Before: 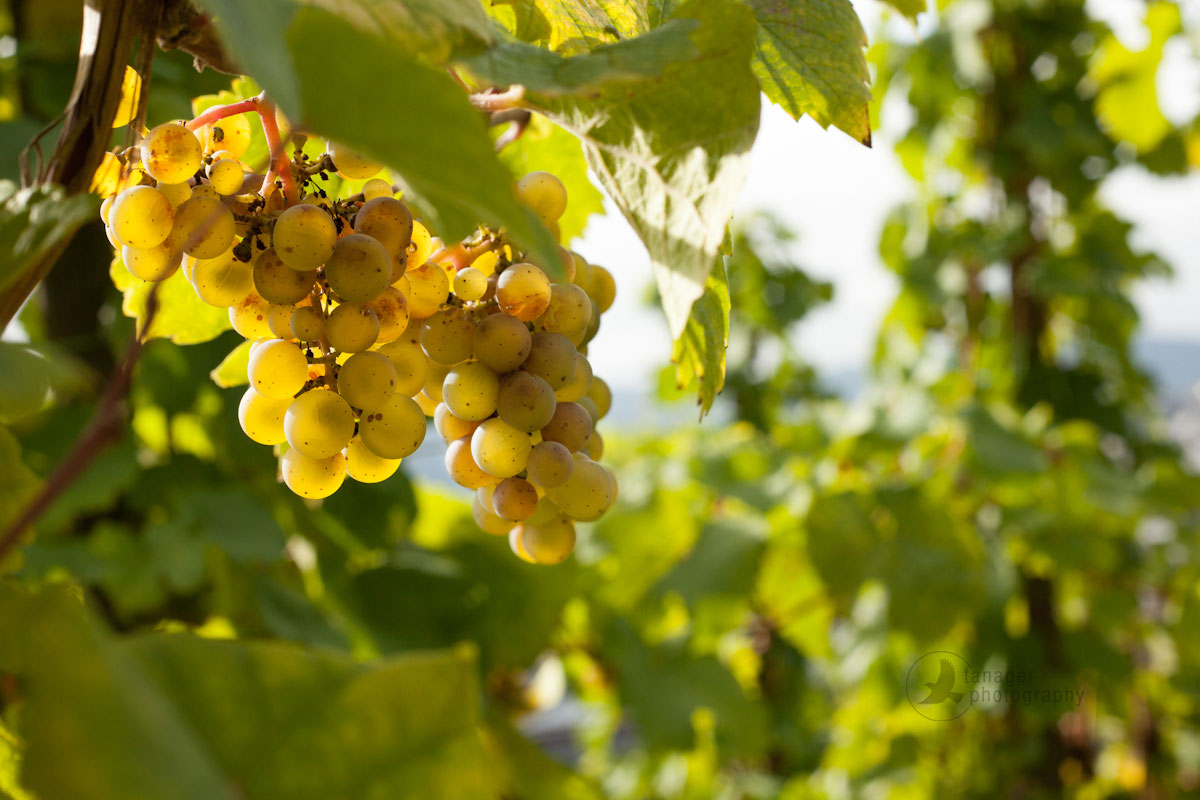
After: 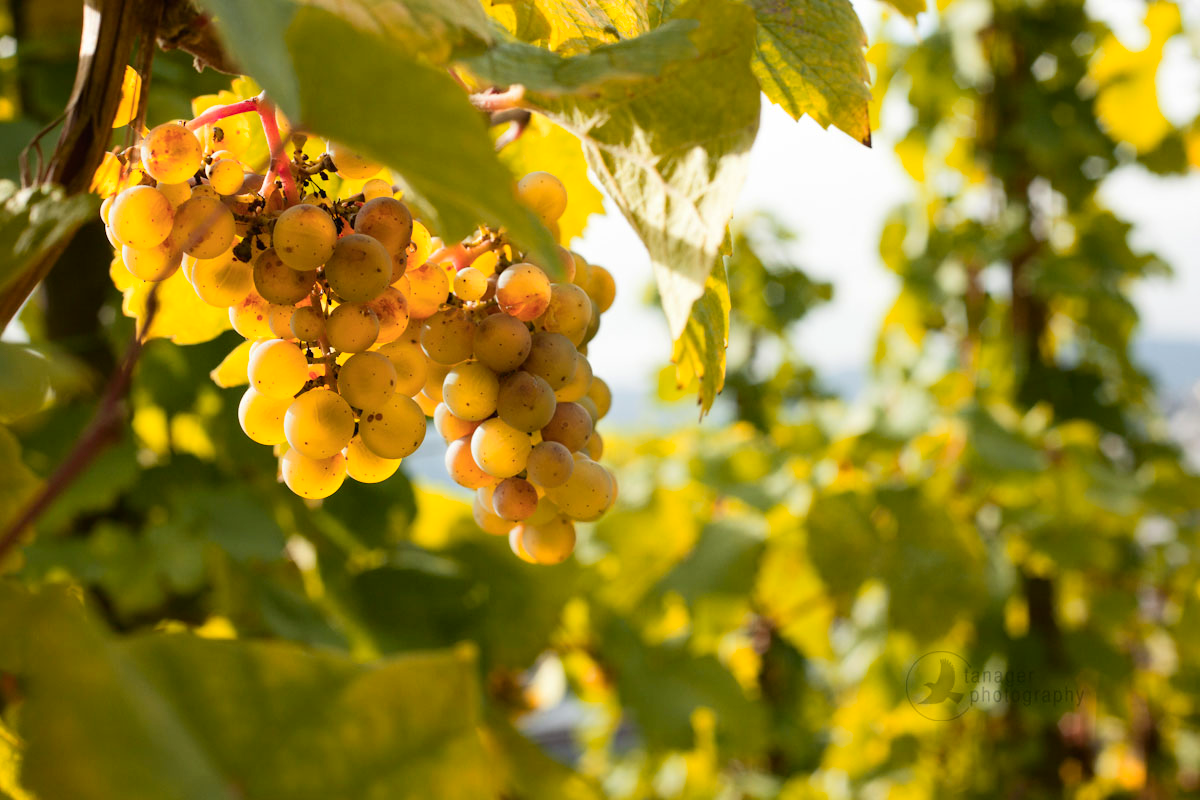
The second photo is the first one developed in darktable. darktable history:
color zones: curves: ch1 [(0.235, 0.558) (0.75, 0.5)]; ch2 [(0.25, 0.462) (0.749, 0.457)]
contrast brightness saturation: contrast 0.048, brightness 0.058, saturation 0.012
tone curve: curves: ch0 [(0, 0) (0.003, 0.013) (0.011, 0.016) (0.025, 0.023) (0.044, 0.036) (0.069, 0.051) (0.1, 0.076) (0.136, 0.107) (0.177, 0.145) (0.224, 0.186) (0.277, 0.246) (0.335, 0.311) (0.399, 0.378) (0.468, 0.462) (0.543, 0.548) (0.623, 0.636) (0.709, 0.728) (0.801, 0.816) (0.898, 0.9) (1, 1)], color space Lab, independent channels, preserve colors none
